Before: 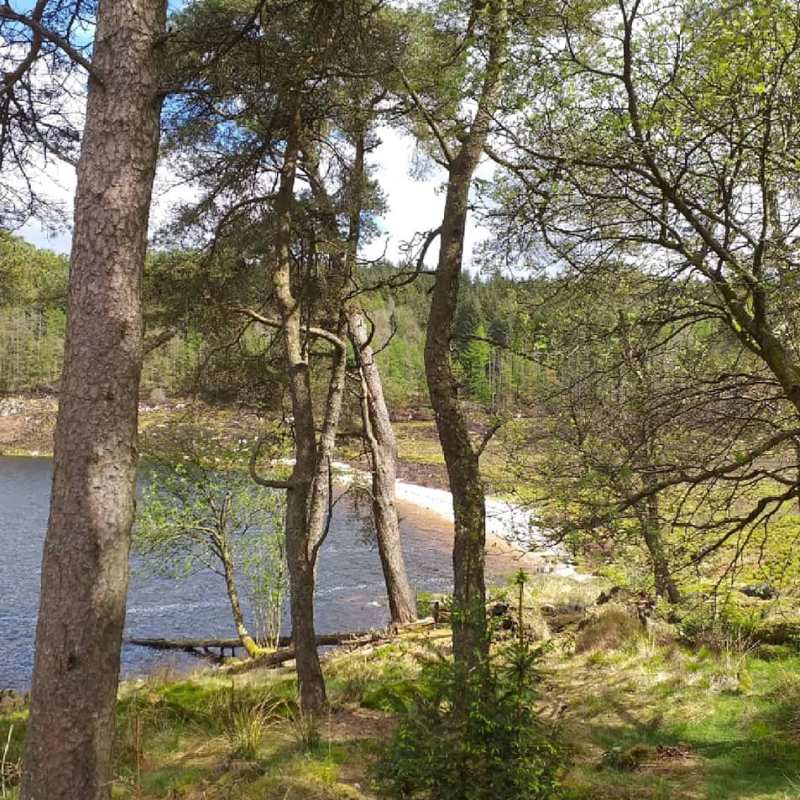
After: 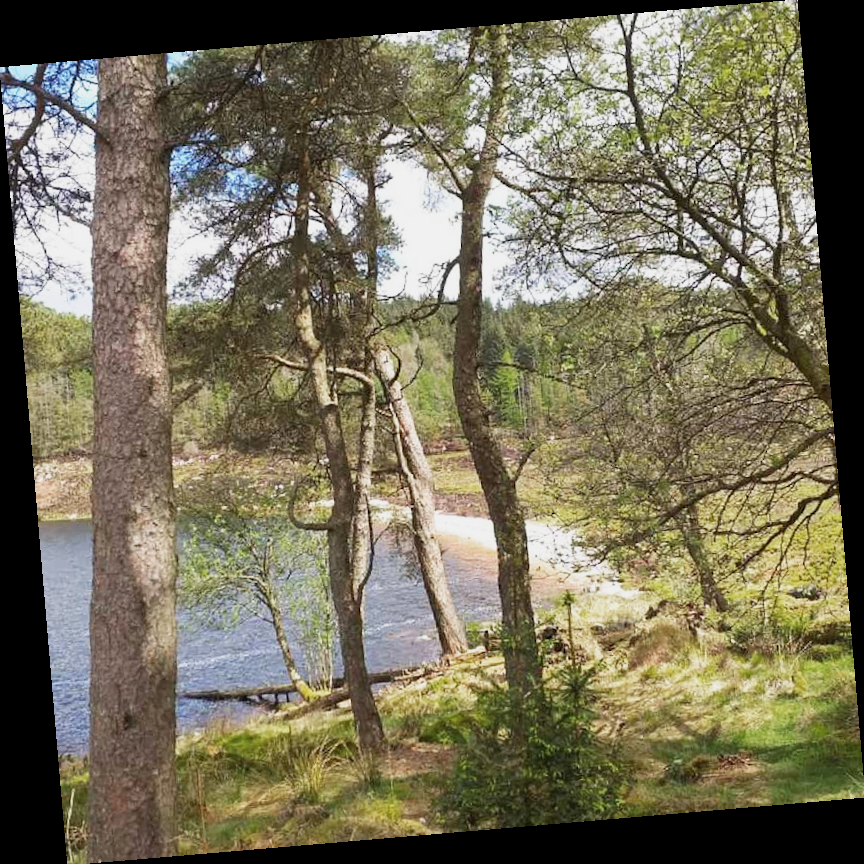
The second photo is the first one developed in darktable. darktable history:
base curve: curves: ch0 [(0, 0) (0.088, 0.125) (0.176, 0.251) (0.354, 0.501) (0.613, 0.749) (1, 0.877)], preserve colors none
rotate and perspective: rotation -4.86°, automatic cropping off
color zones: curves: ch0 [(0, 0.5) (0.143, 0.5) (0.286, 0.456) (0.429, 0.5) (0.571, 0.5) (0.714, 0.5) (0.857, 0.5) (1, 0.5)]; ch1 [(0, 0.5) (0.143, 0.5) (0.286, 0.422) (0.429, 0.5) (0.571, 0.5) (0.714, 0.5) (0.857, 0.5) (1, 0.5)]
